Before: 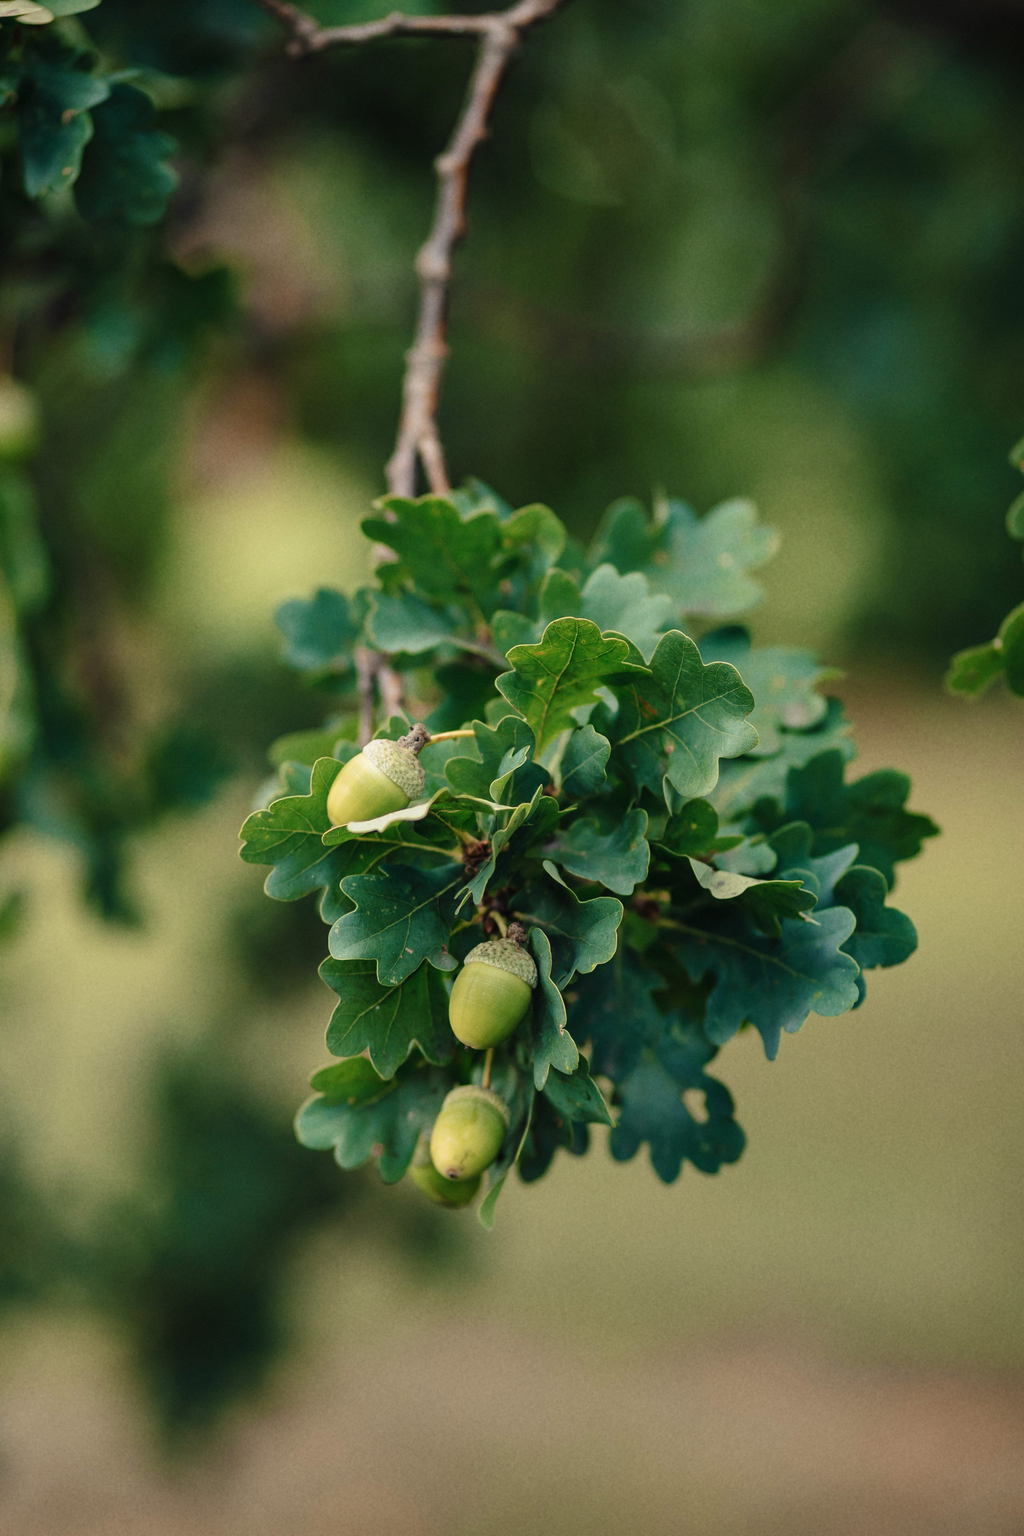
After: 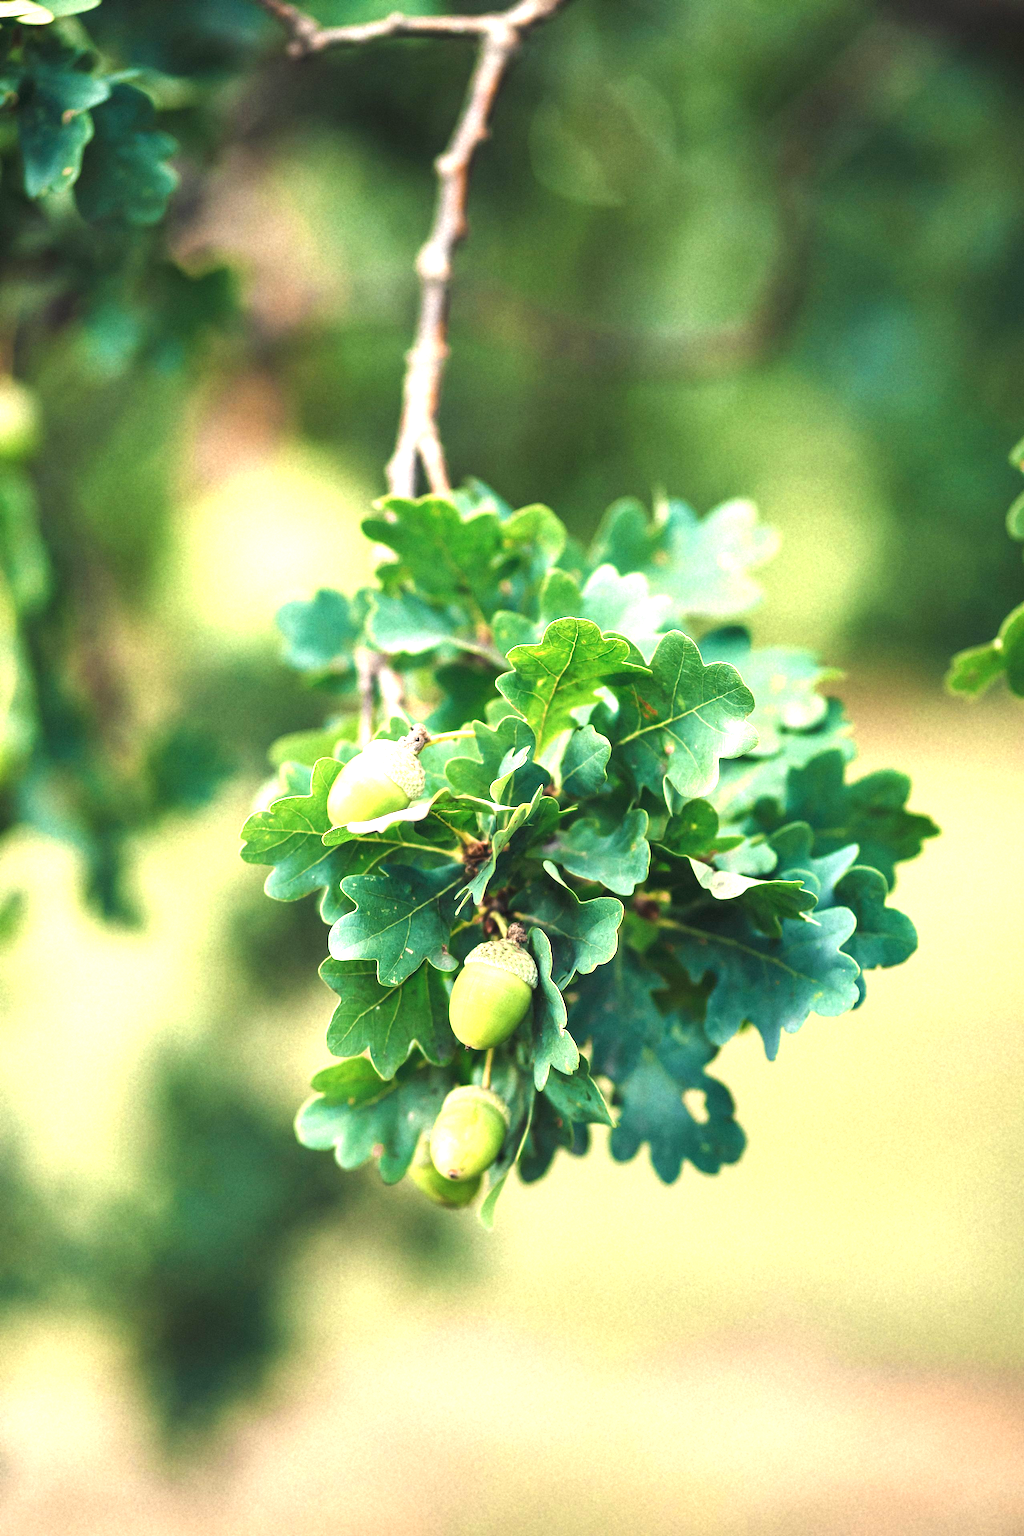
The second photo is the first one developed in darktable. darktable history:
exposure: black level correction 0, exposure 1.992 EV, compensate highlight preservation false
